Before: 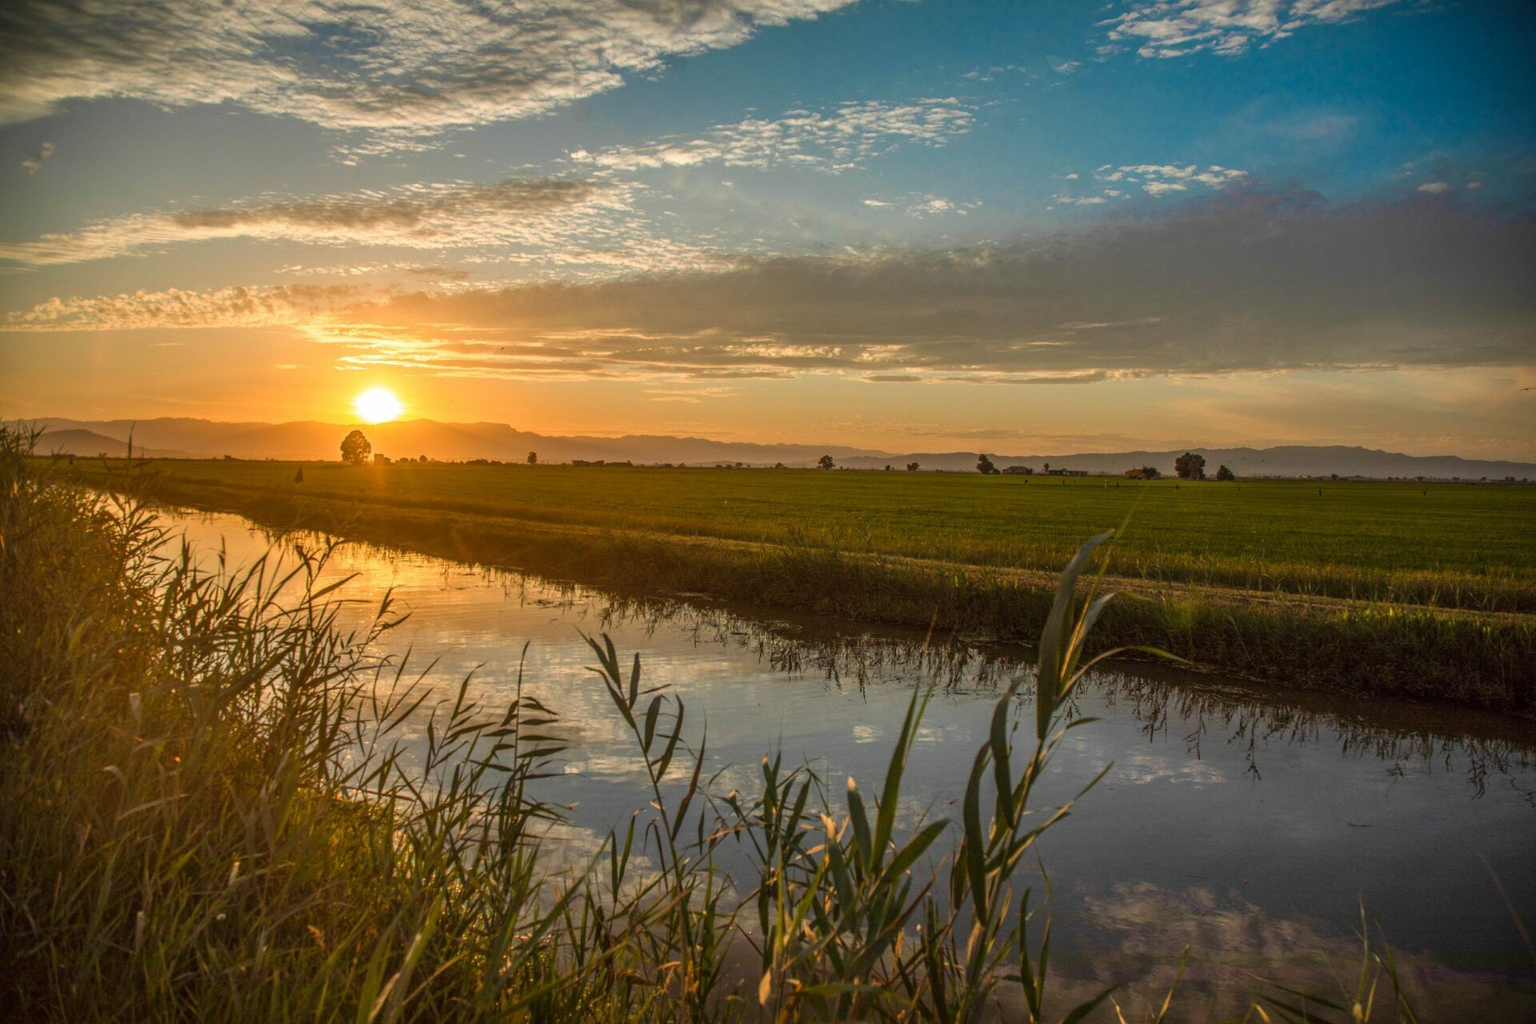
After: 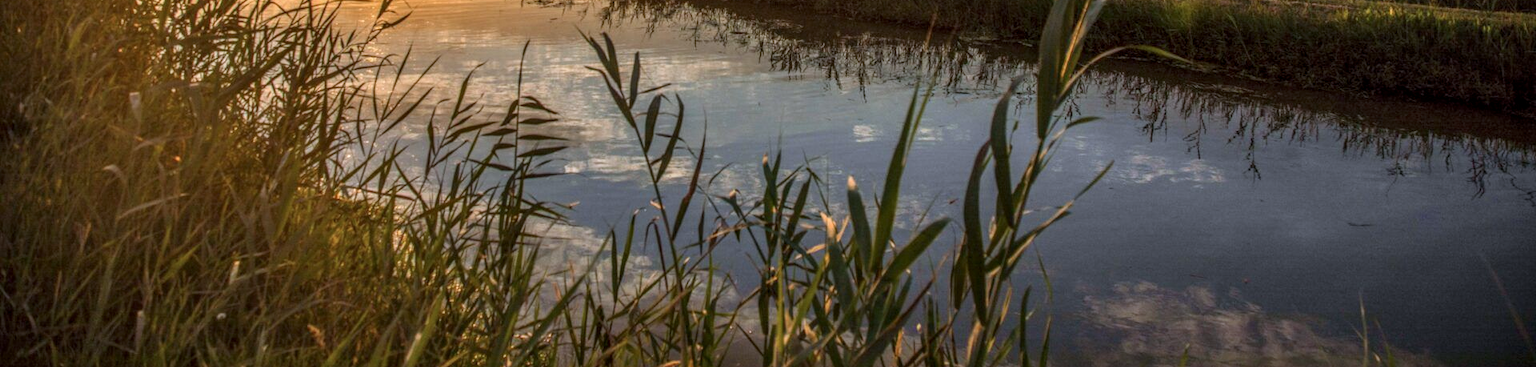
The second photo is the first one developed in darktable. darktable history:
color calibration: illuminant custom, x 0.371, y 0.383, temperature 4279.86 K
crop and rotate: top 58.712%, bottom 5.42%
local contrast: on, module defaults
